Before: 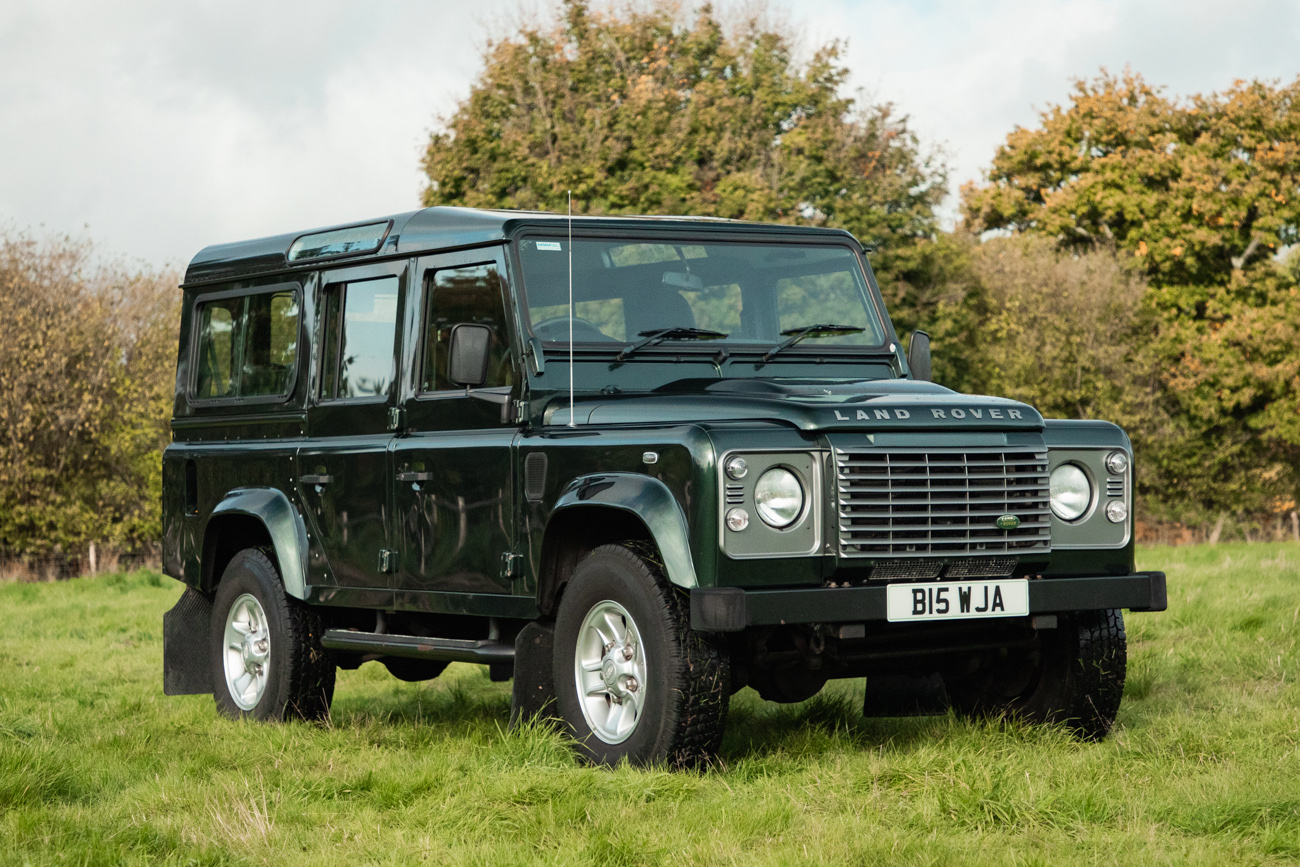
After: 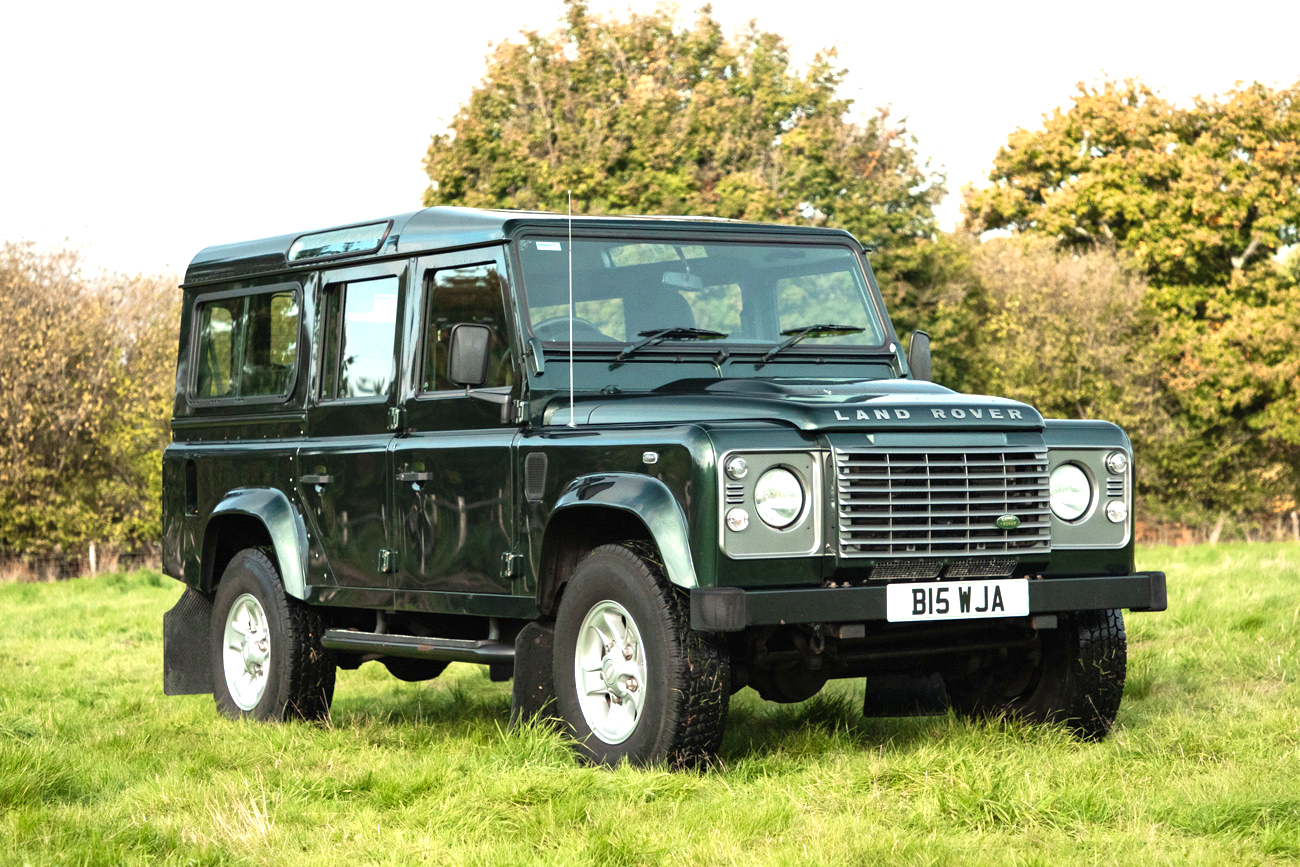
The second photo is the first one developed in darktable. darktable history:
exposure: black level correction 0, exposure 0.938 EV, compensate highlight preservation false
